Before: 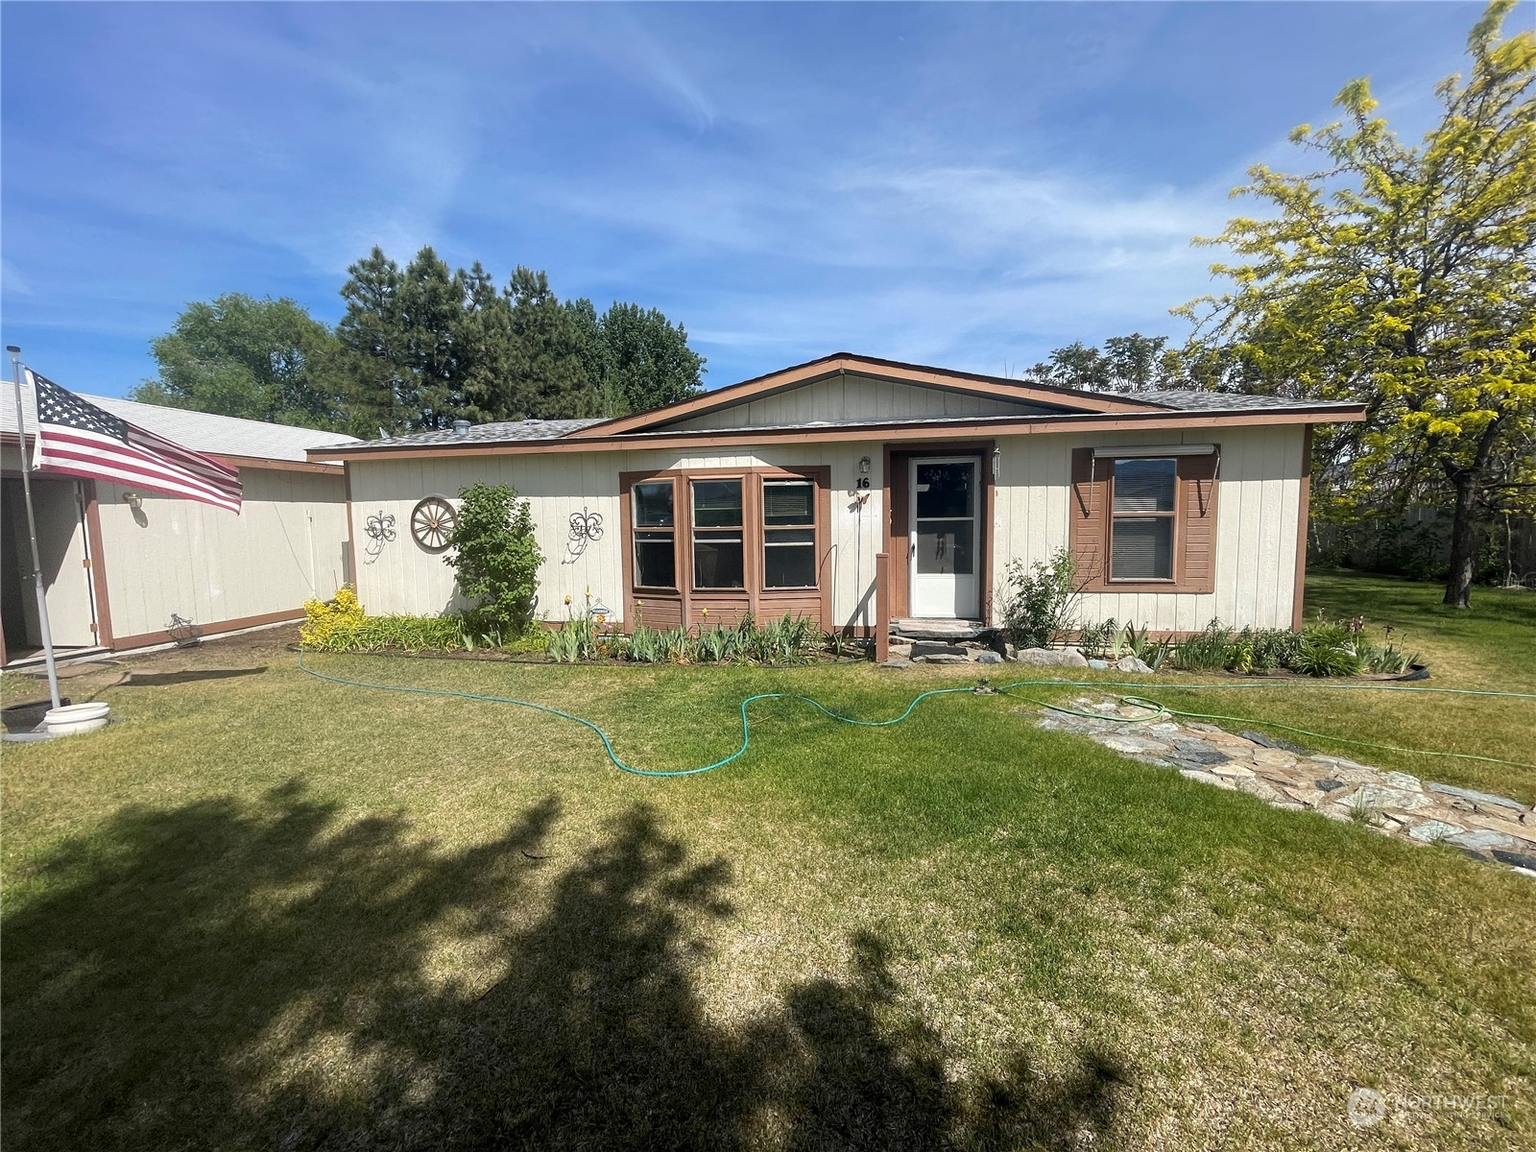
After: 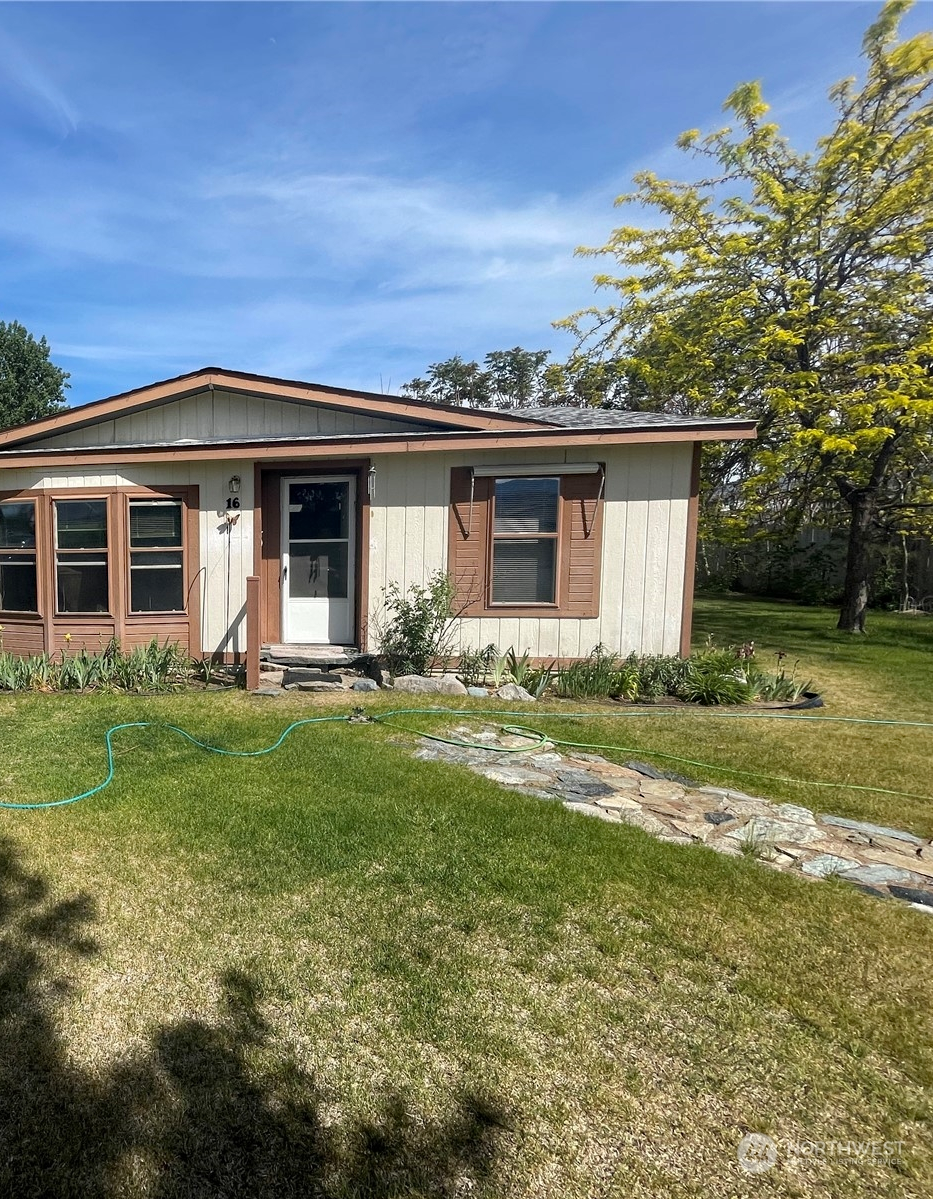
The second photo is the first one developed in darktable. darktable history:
haze removal: compatibility mode true, adaptive false
crop: left 41.659%
